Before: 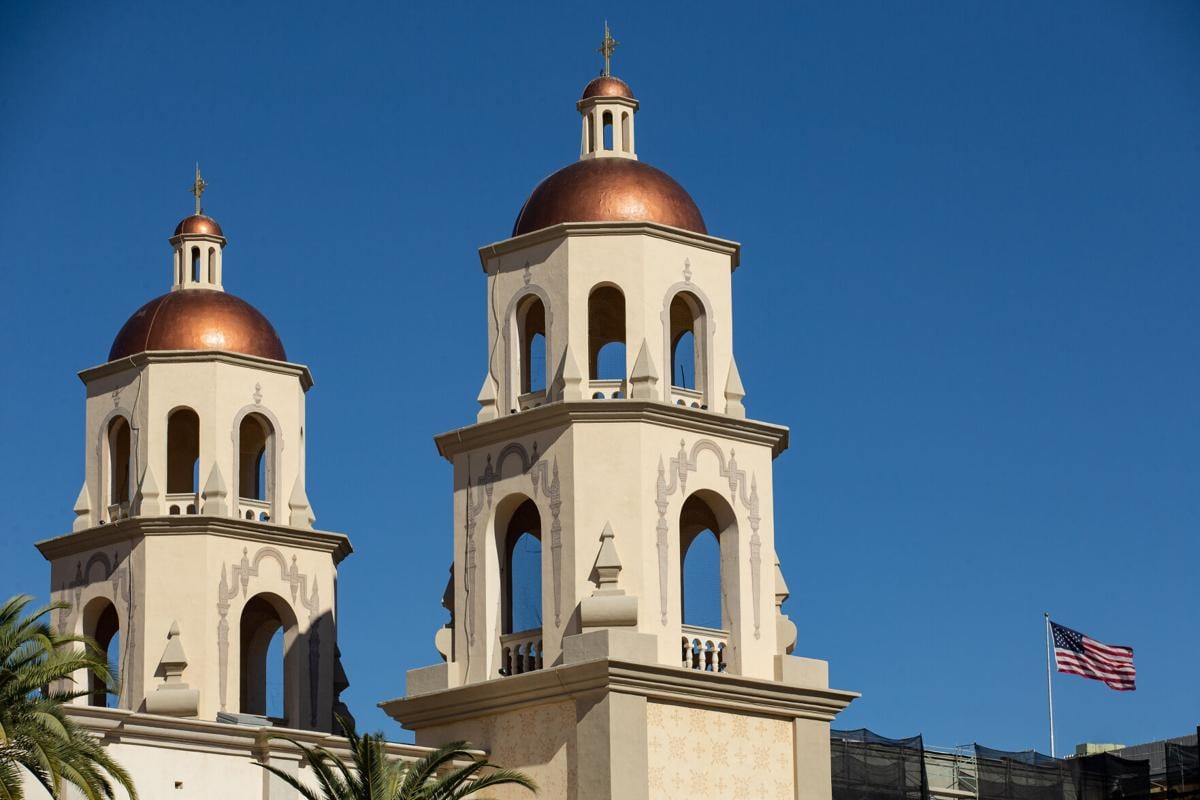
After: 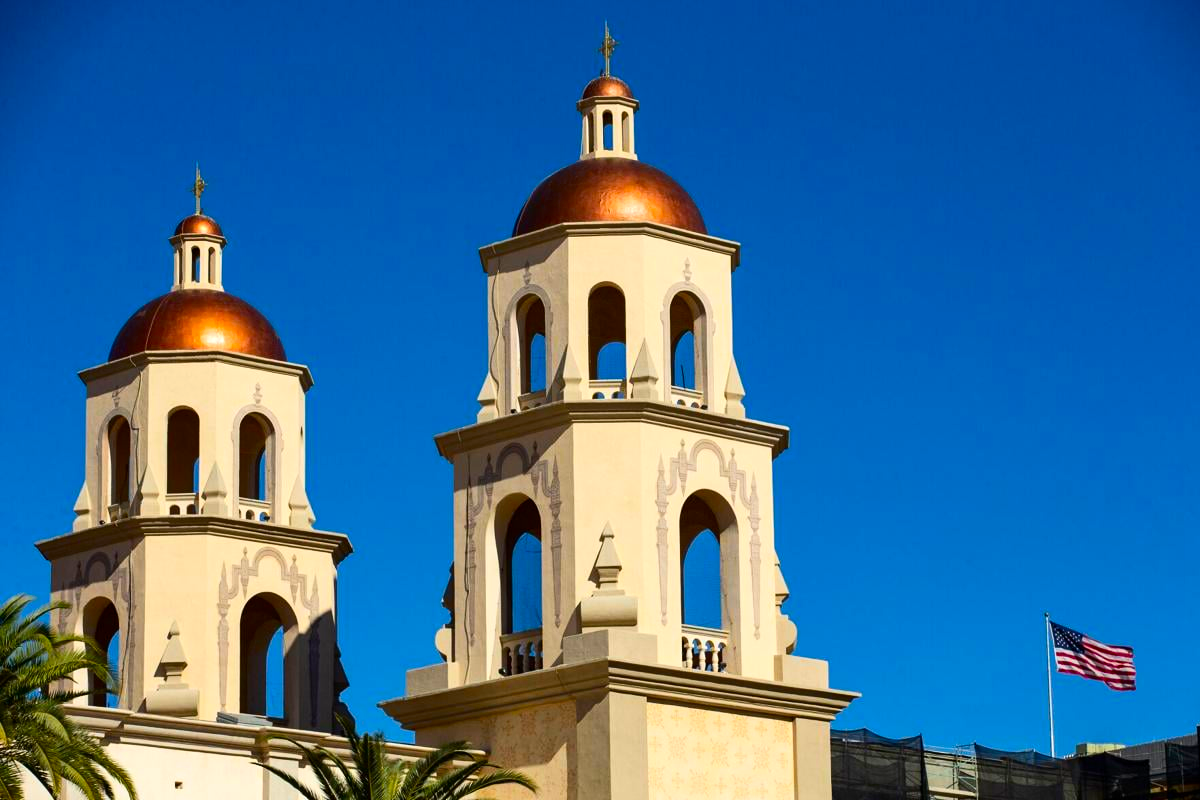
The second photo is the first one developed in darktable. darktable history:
color balance rgb: highlights gain › luminance 14.777%, perceptual saturation grading › global saturation 30.734%
contrast brightness saturation: contrast 0.158, saturation 0.311
